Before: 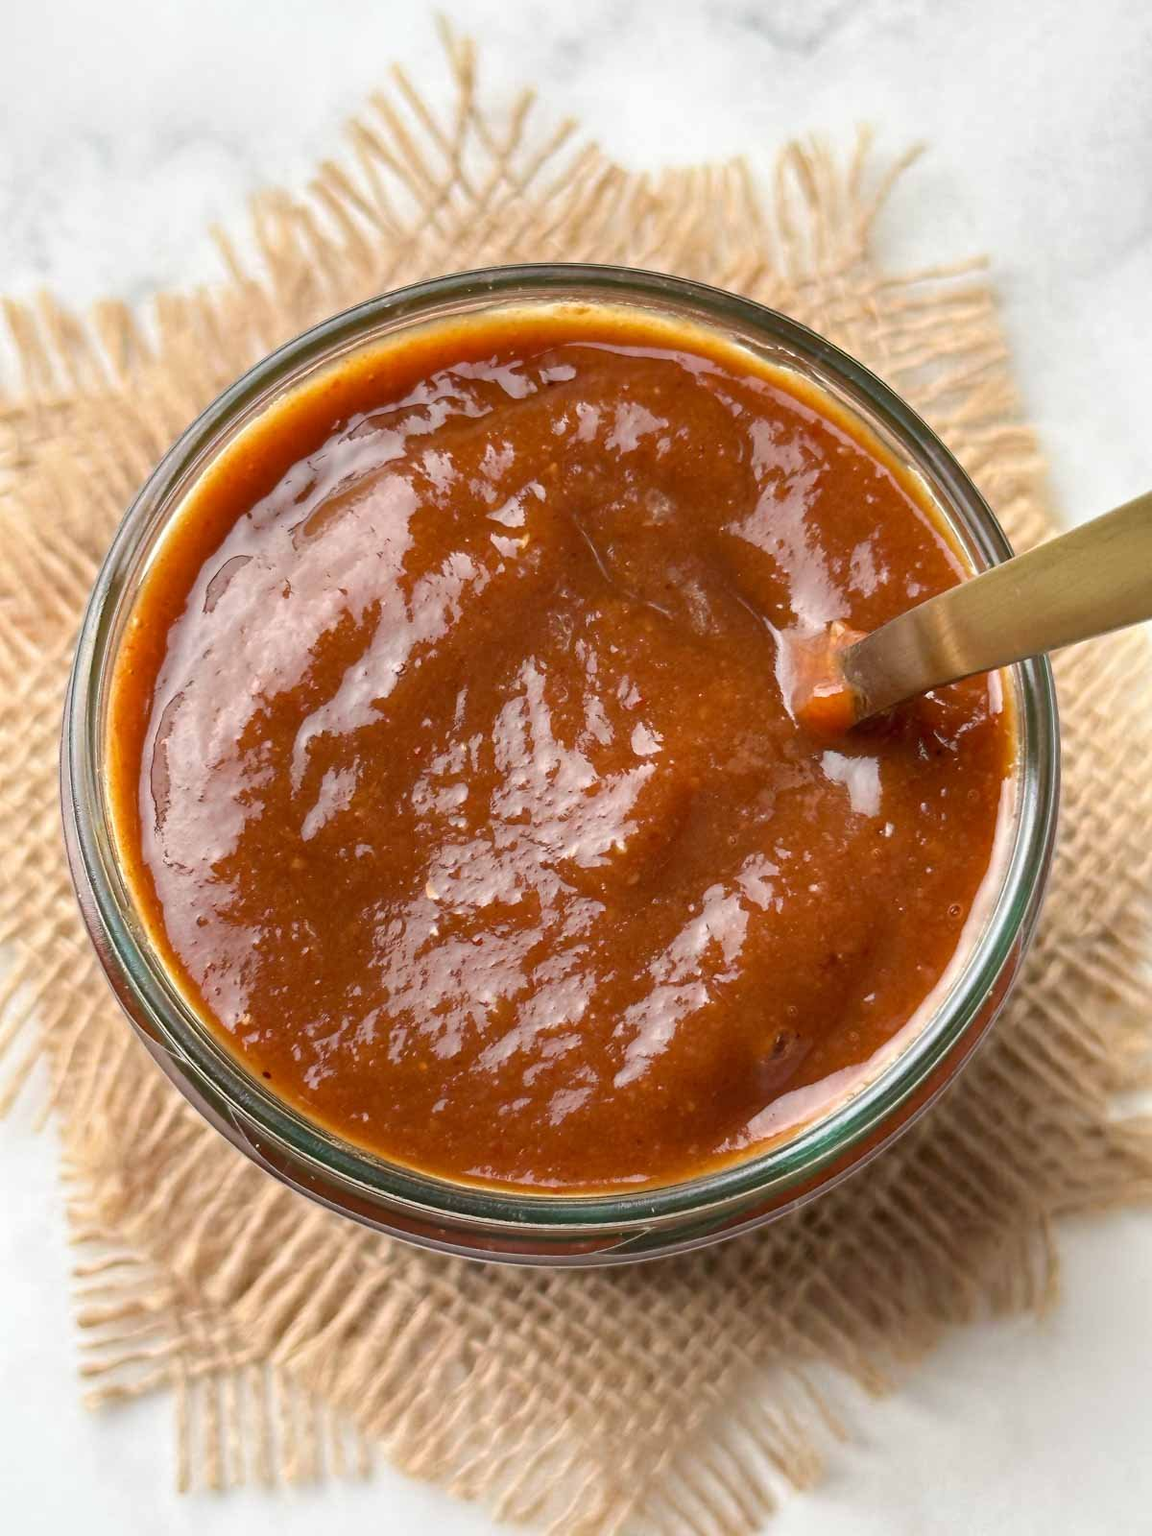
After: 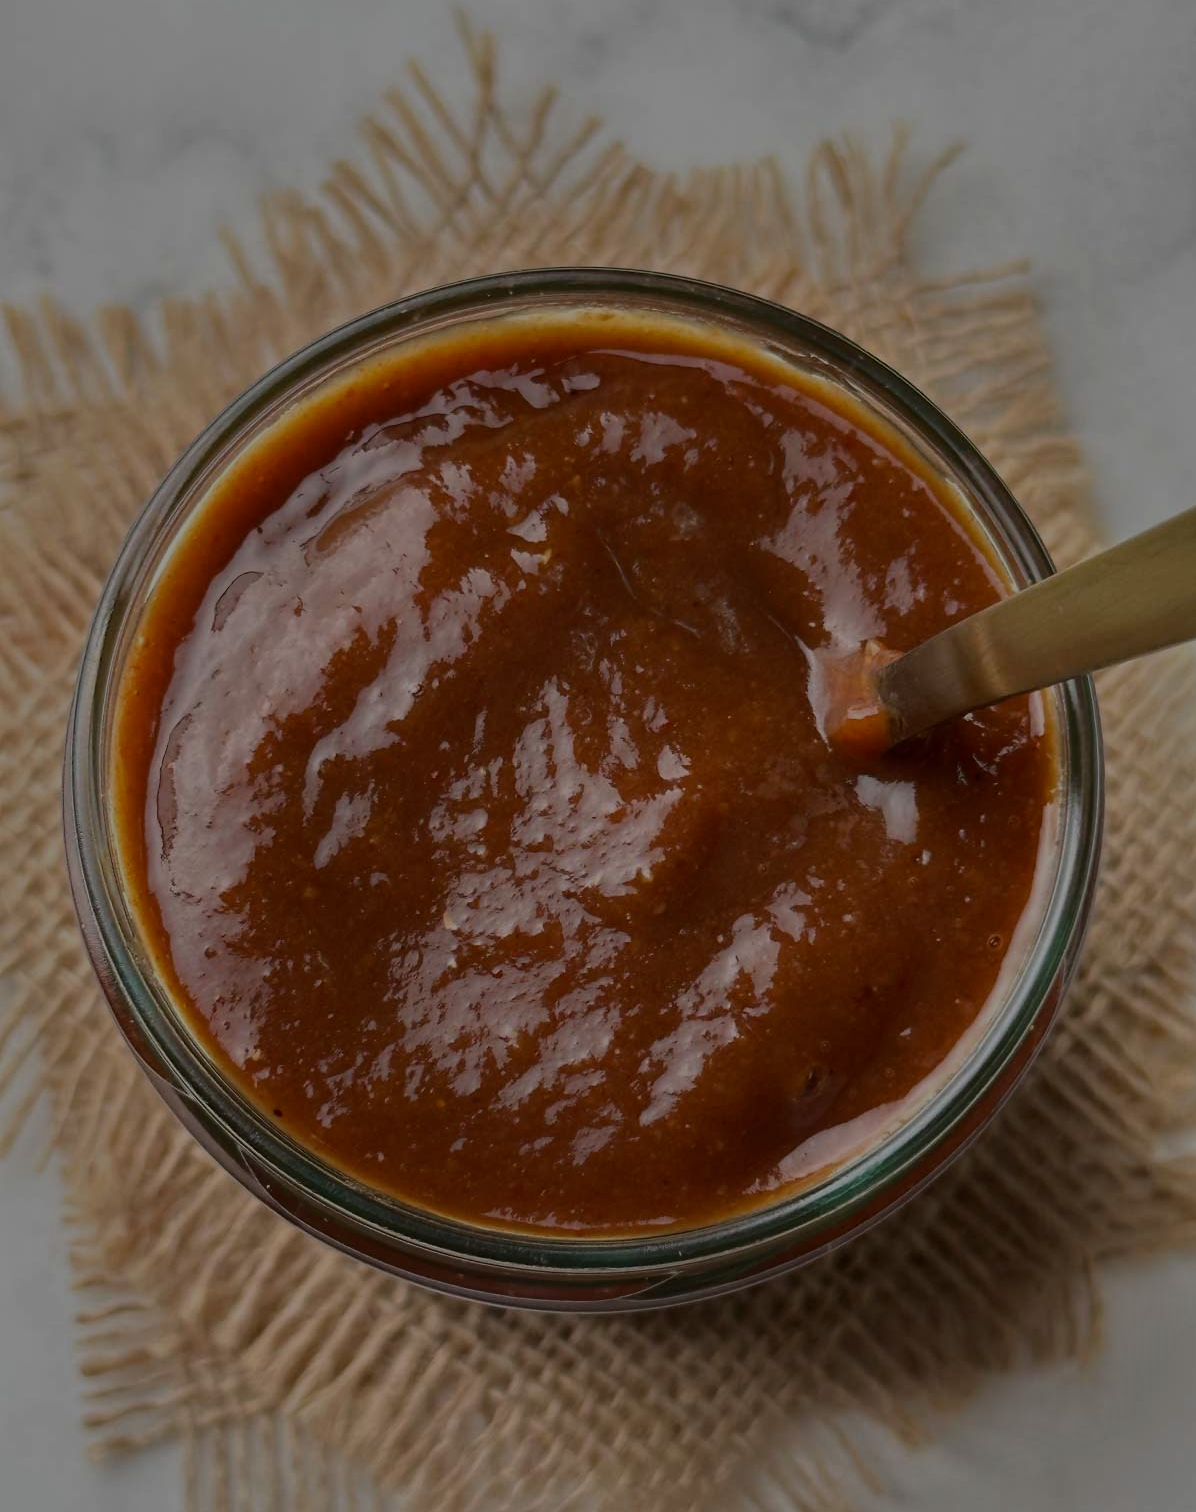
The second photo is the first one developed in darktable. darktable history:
crop: top 0.448%, right 0.264%, bottom 5.045%
tone equalizer: -8 EV -2 EV, -7 EV -2 EV, -6 EV -2 EV, -5 EV -2 EV, -4 EV -2 EV, -3 EV -2 EV, -2 EV -2 EV, -1 EV -1.63 EV, +0 EV -2 EV
